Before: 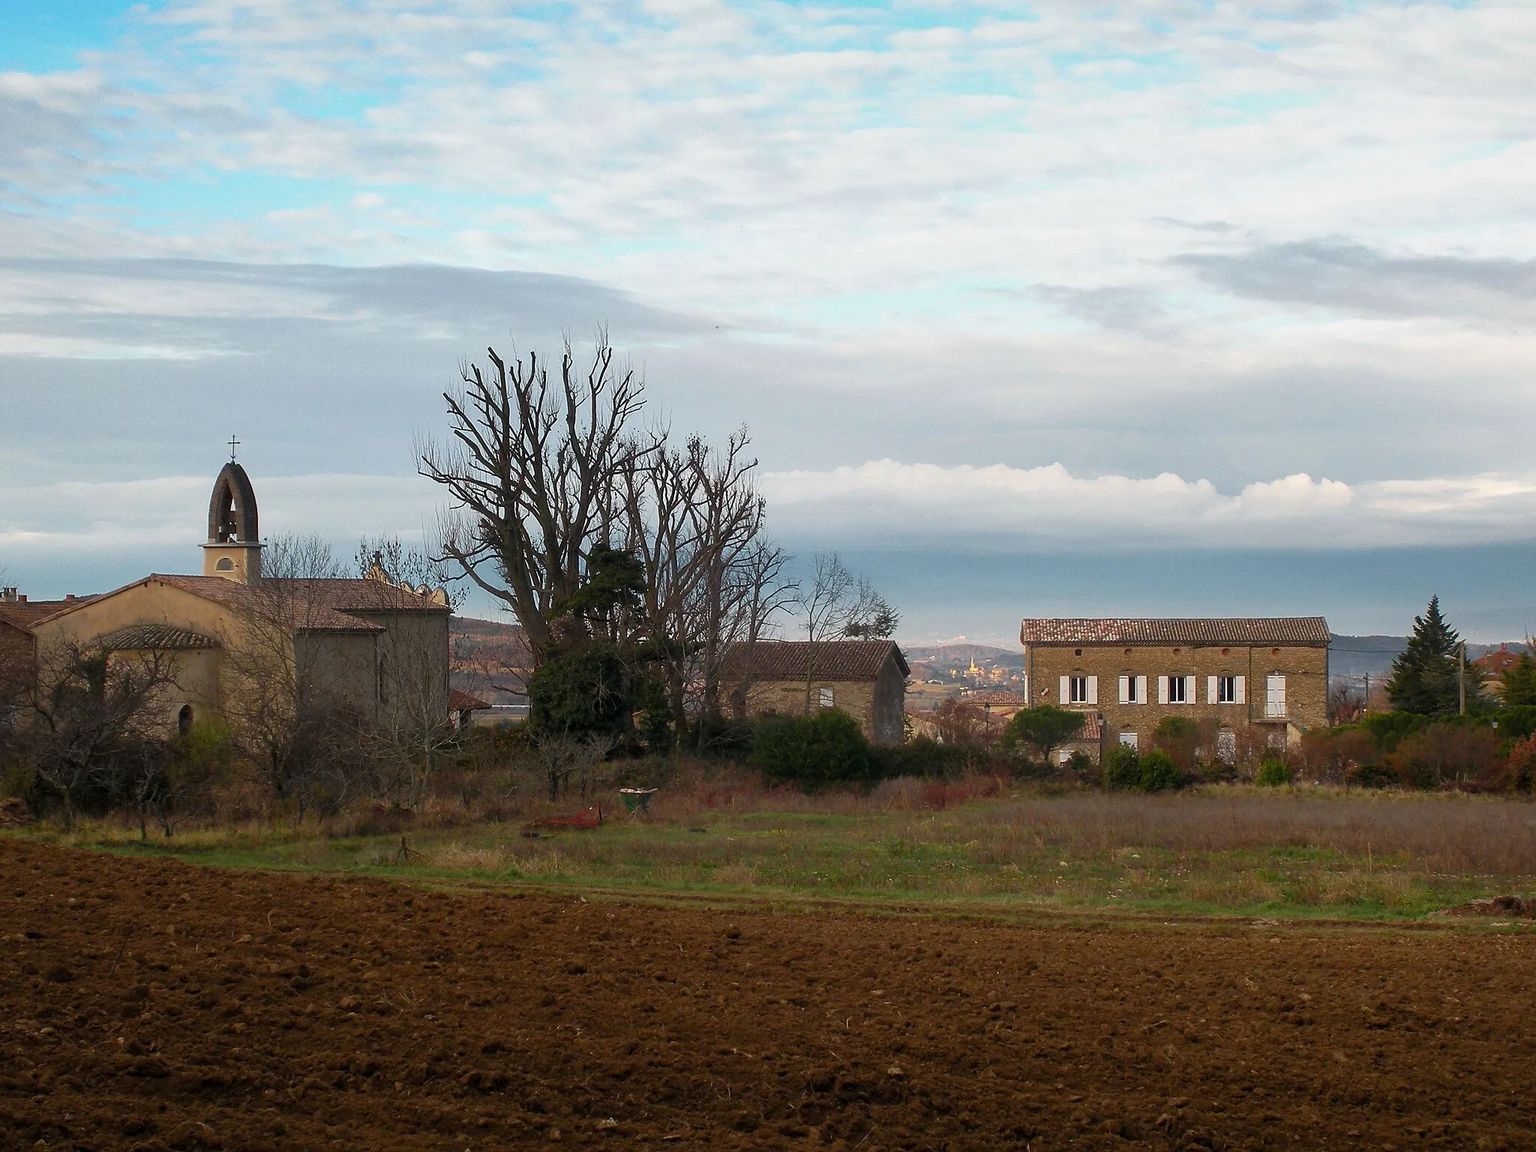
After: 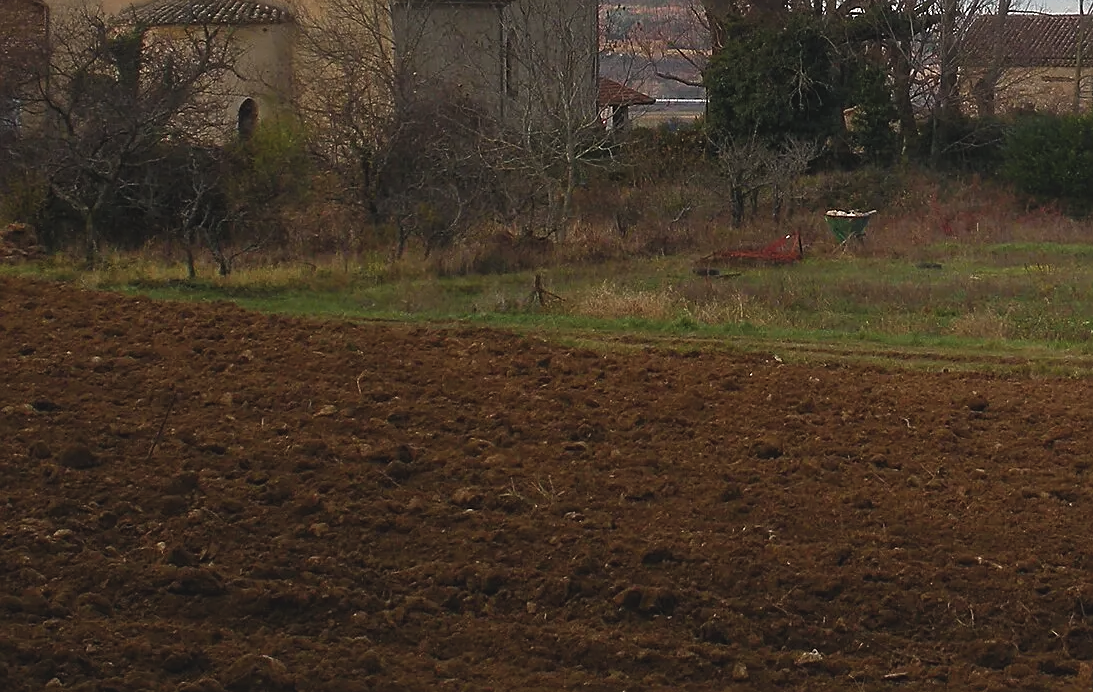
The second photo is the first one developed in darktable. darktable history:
exposure: black level correction -0.008, exposure 0.067 EV, compensate highlight preservation false
sharpen: on, module defaults
crop and rotate: top 54.778%, right 46.61%, bottom 0.159%
